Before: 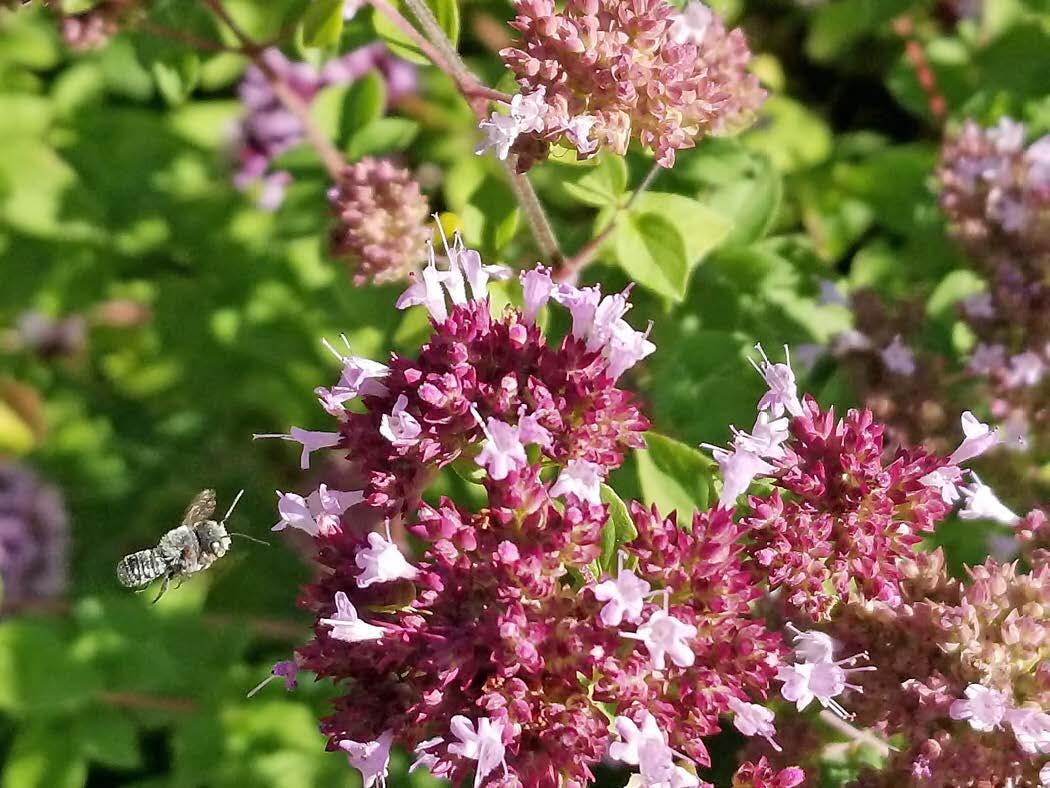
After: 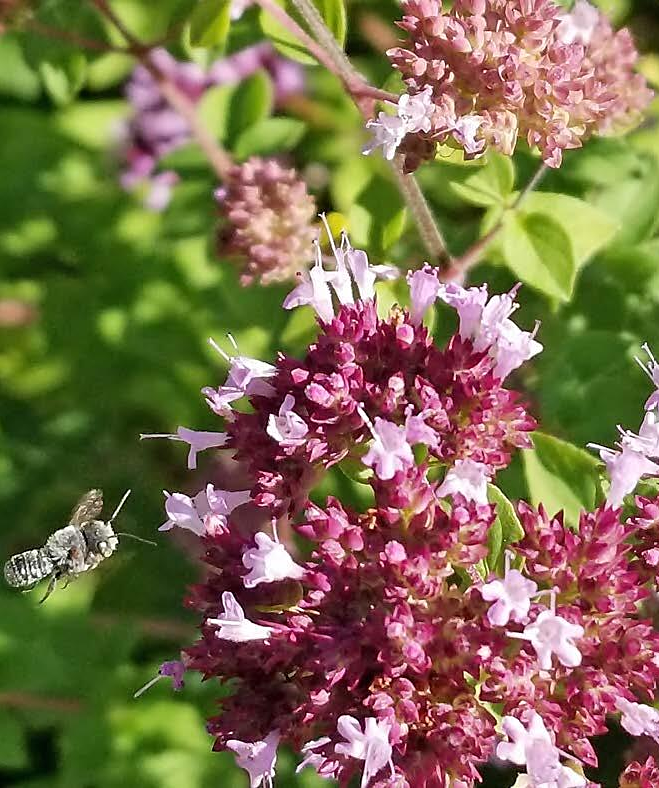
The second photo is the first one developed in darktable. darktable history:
crop: left 10.856%, right 26.381%
sharpen: amount 0.206
